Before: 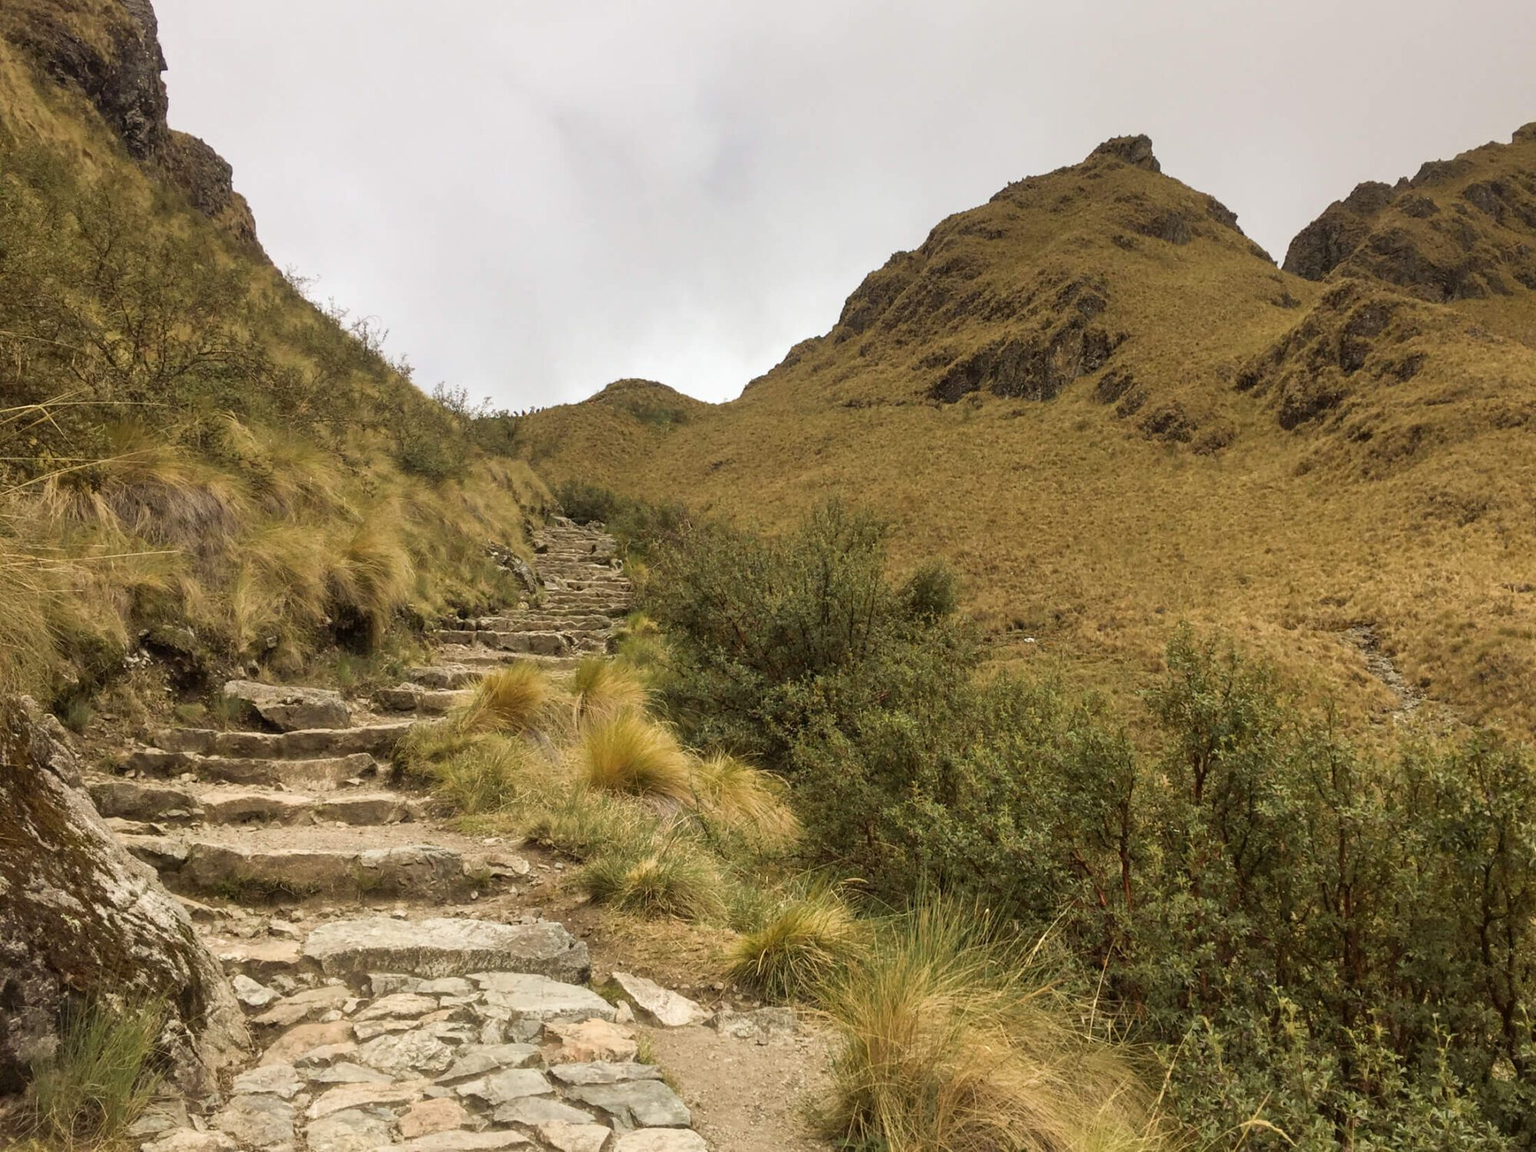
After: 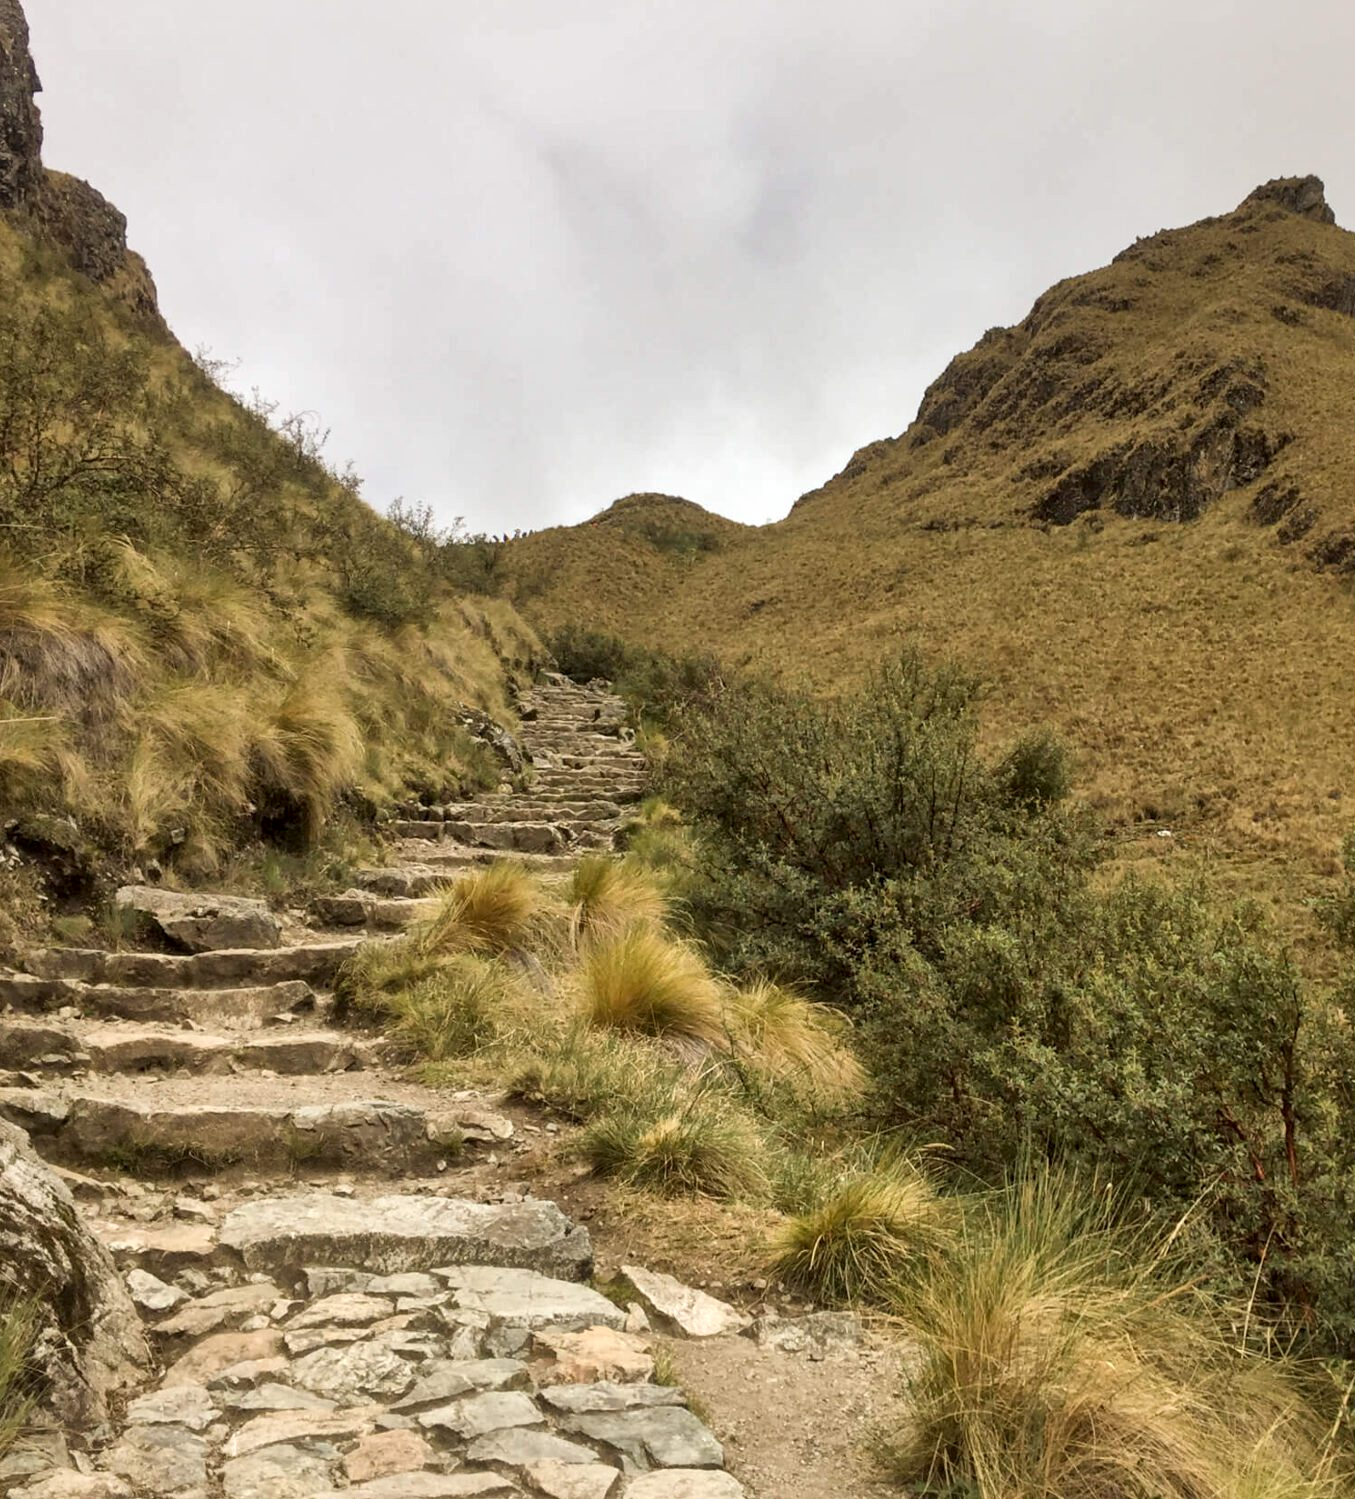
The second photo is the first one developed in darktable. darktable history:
crop and rotate: left 8.84%, right 23.377%
local contrast: mode bilateral grid, contrast 20, coarseness 51, detail 141%, midtone range 0.2
